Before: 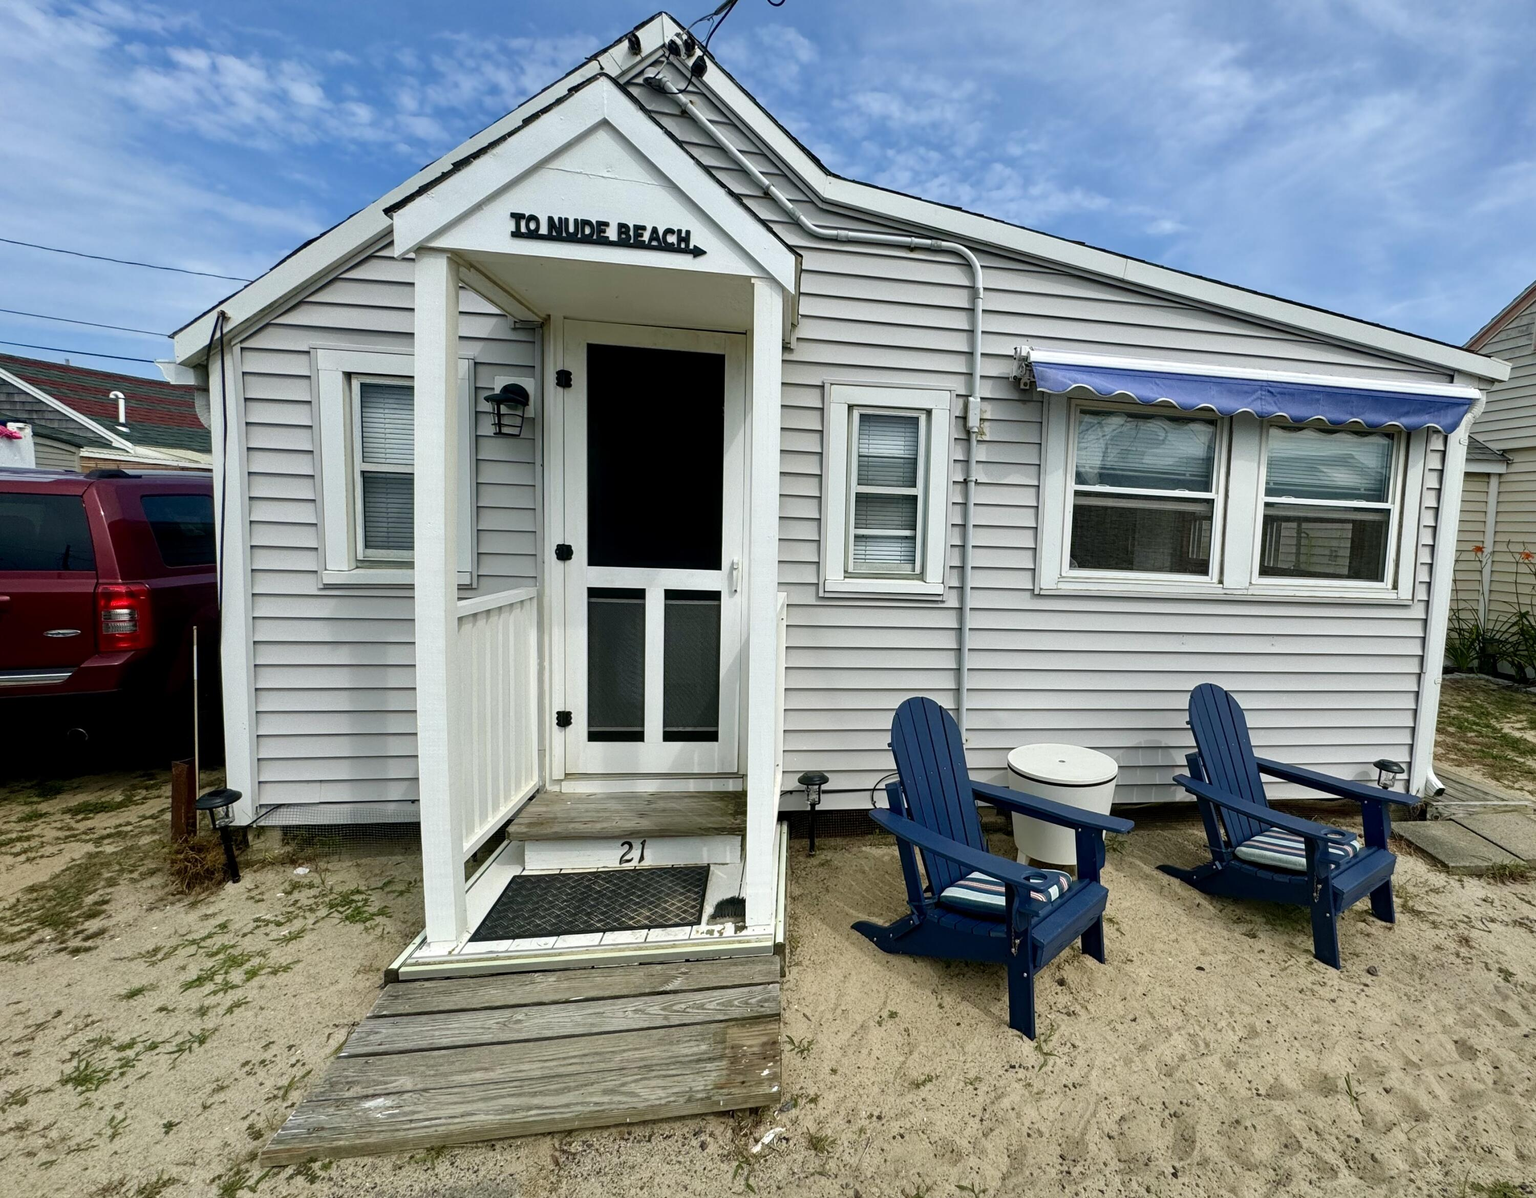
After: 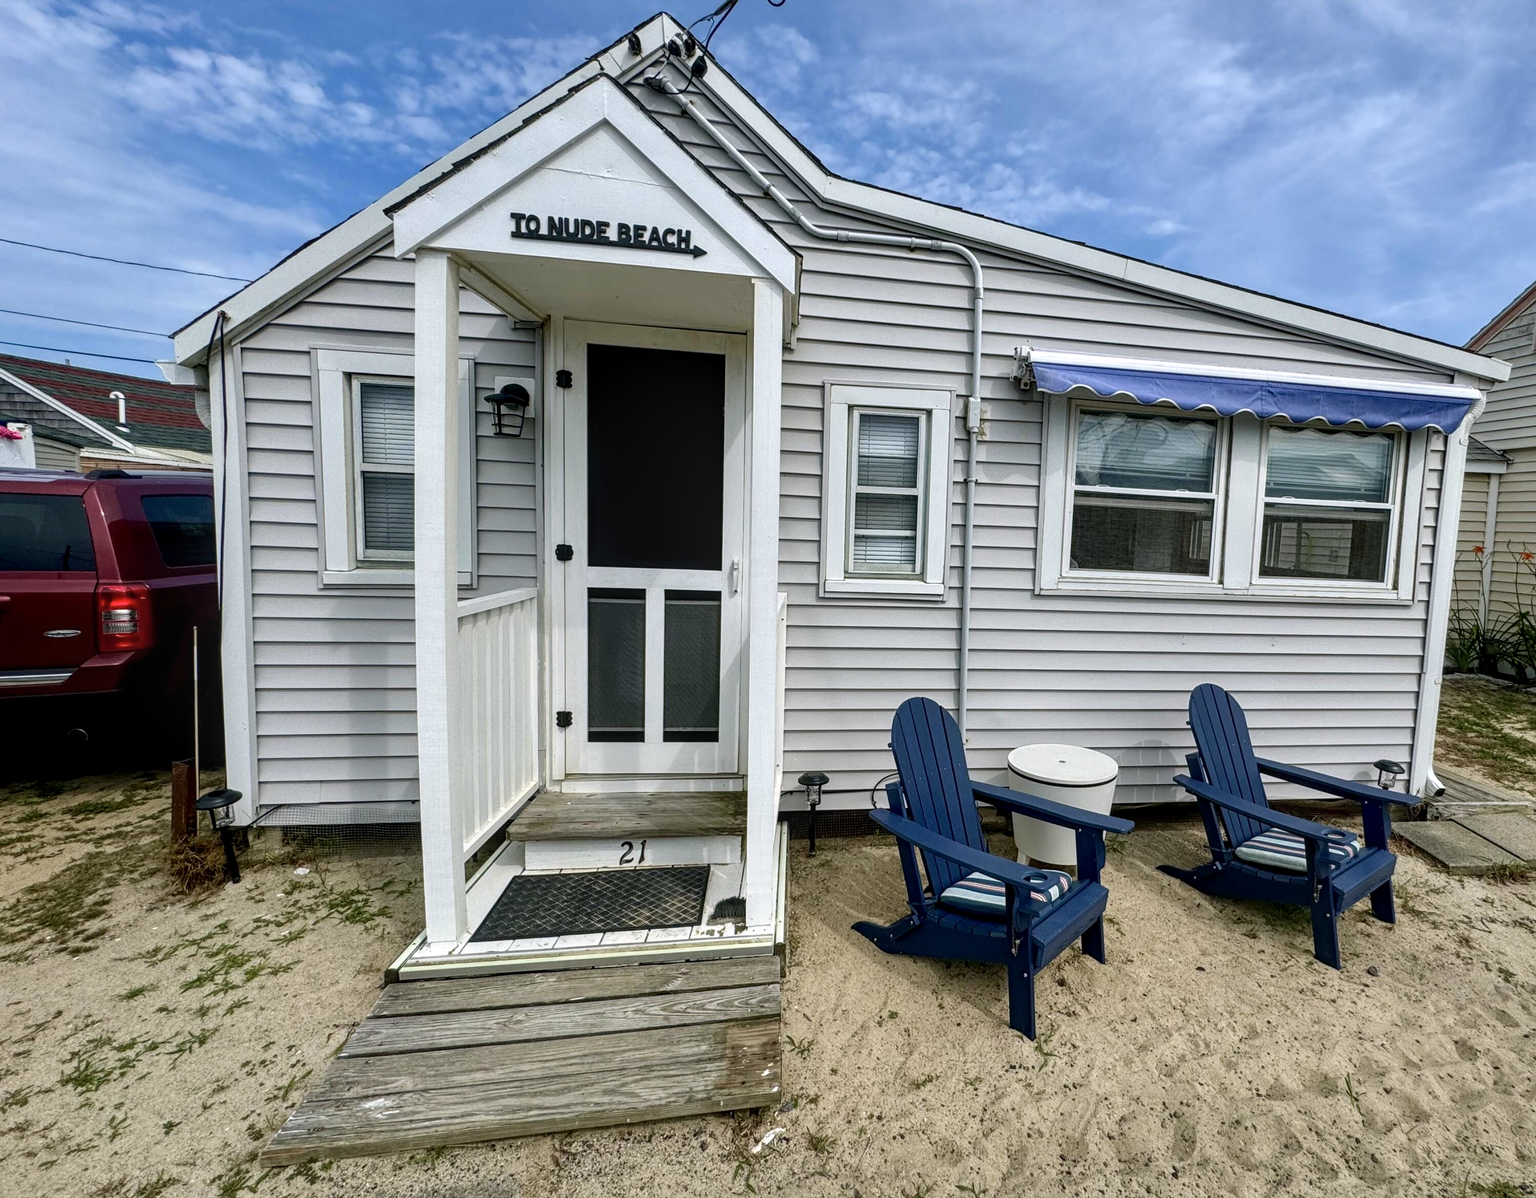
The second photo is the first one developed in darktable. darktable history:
local contrast: on, module defaults
white balance: red 1.009, blue 1.027
